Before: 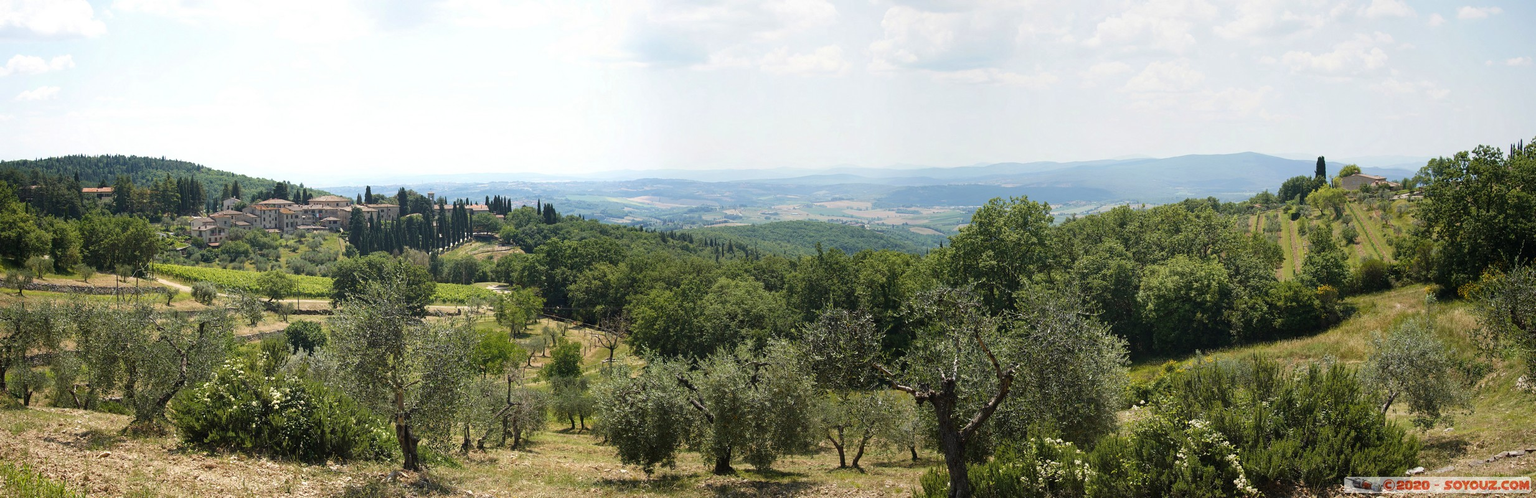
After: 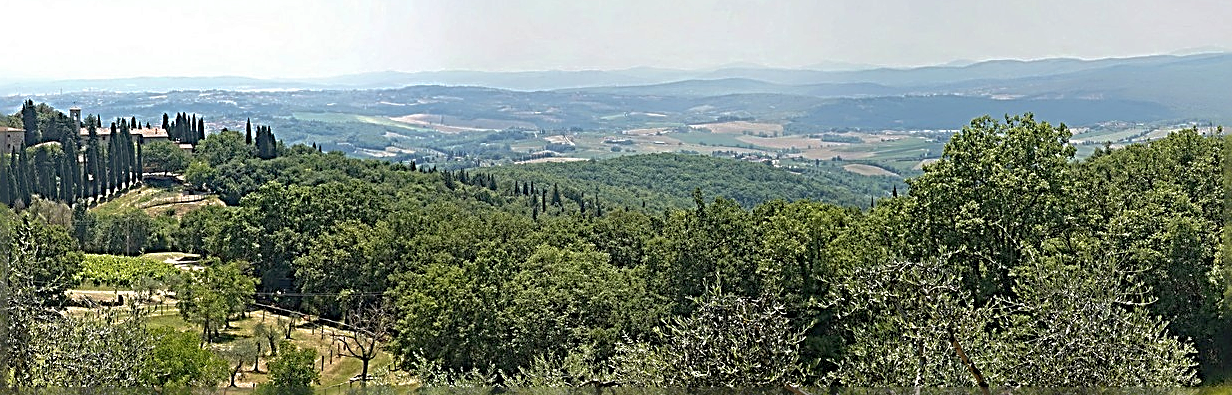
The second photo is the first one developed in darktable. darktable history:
shadows and highlights: on, module defaults
sharpen: radius 3.151, amount 1.749
crop: left 25.043%, top 25.196%, right 24.998%, bottom 25.38%
